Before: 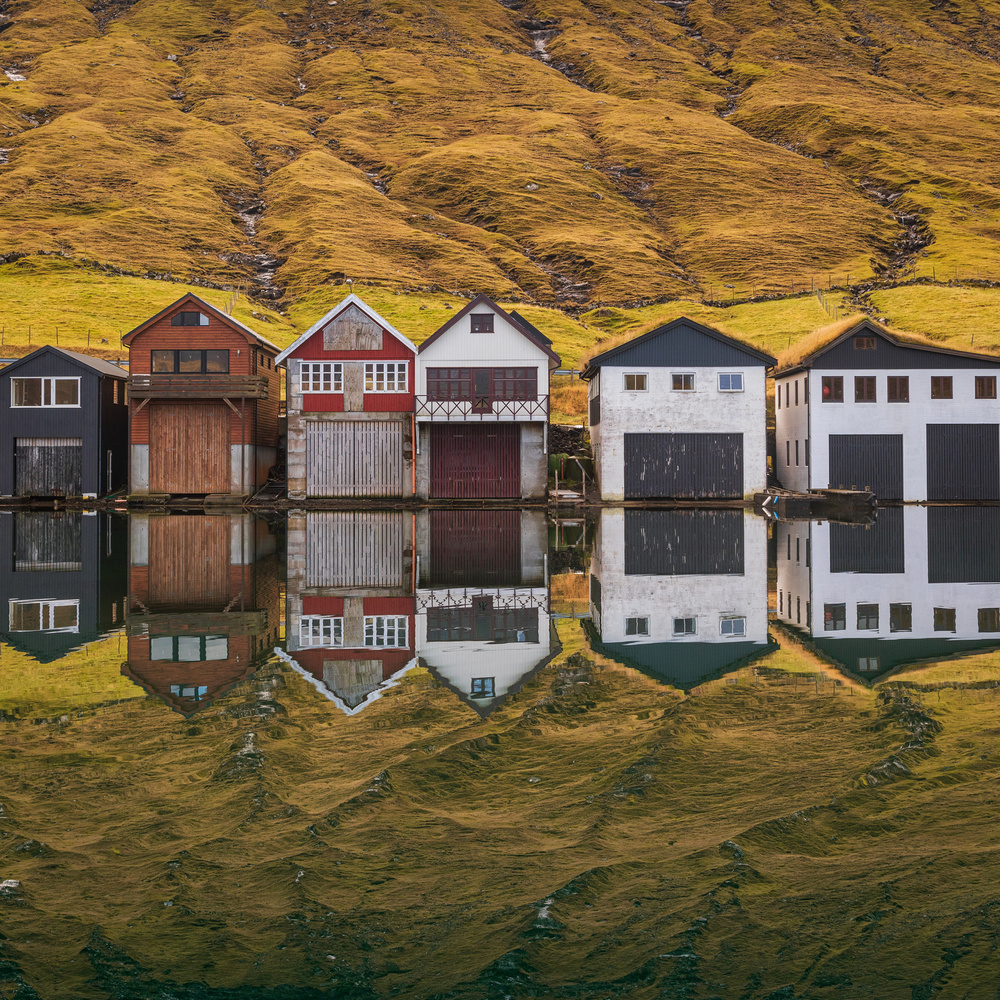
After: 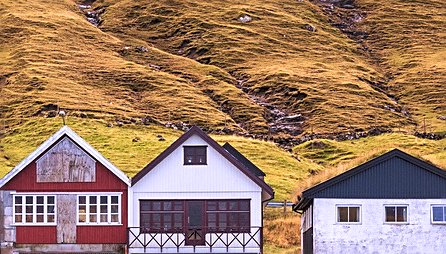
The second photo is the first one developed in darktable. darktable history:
levels: levels [0.055, 0.477, 0.9]
velvia: on, module defaults
crop: left 28.703%, top 16.812%, right 26.639%, bottom 57.774%
sharpen: on, module defaults
color calibration: illuminant custom, x 0.367, y 0.392, temperature 4436.77 K
shadows and highlights: shadows 58.32, soften with gaussian
